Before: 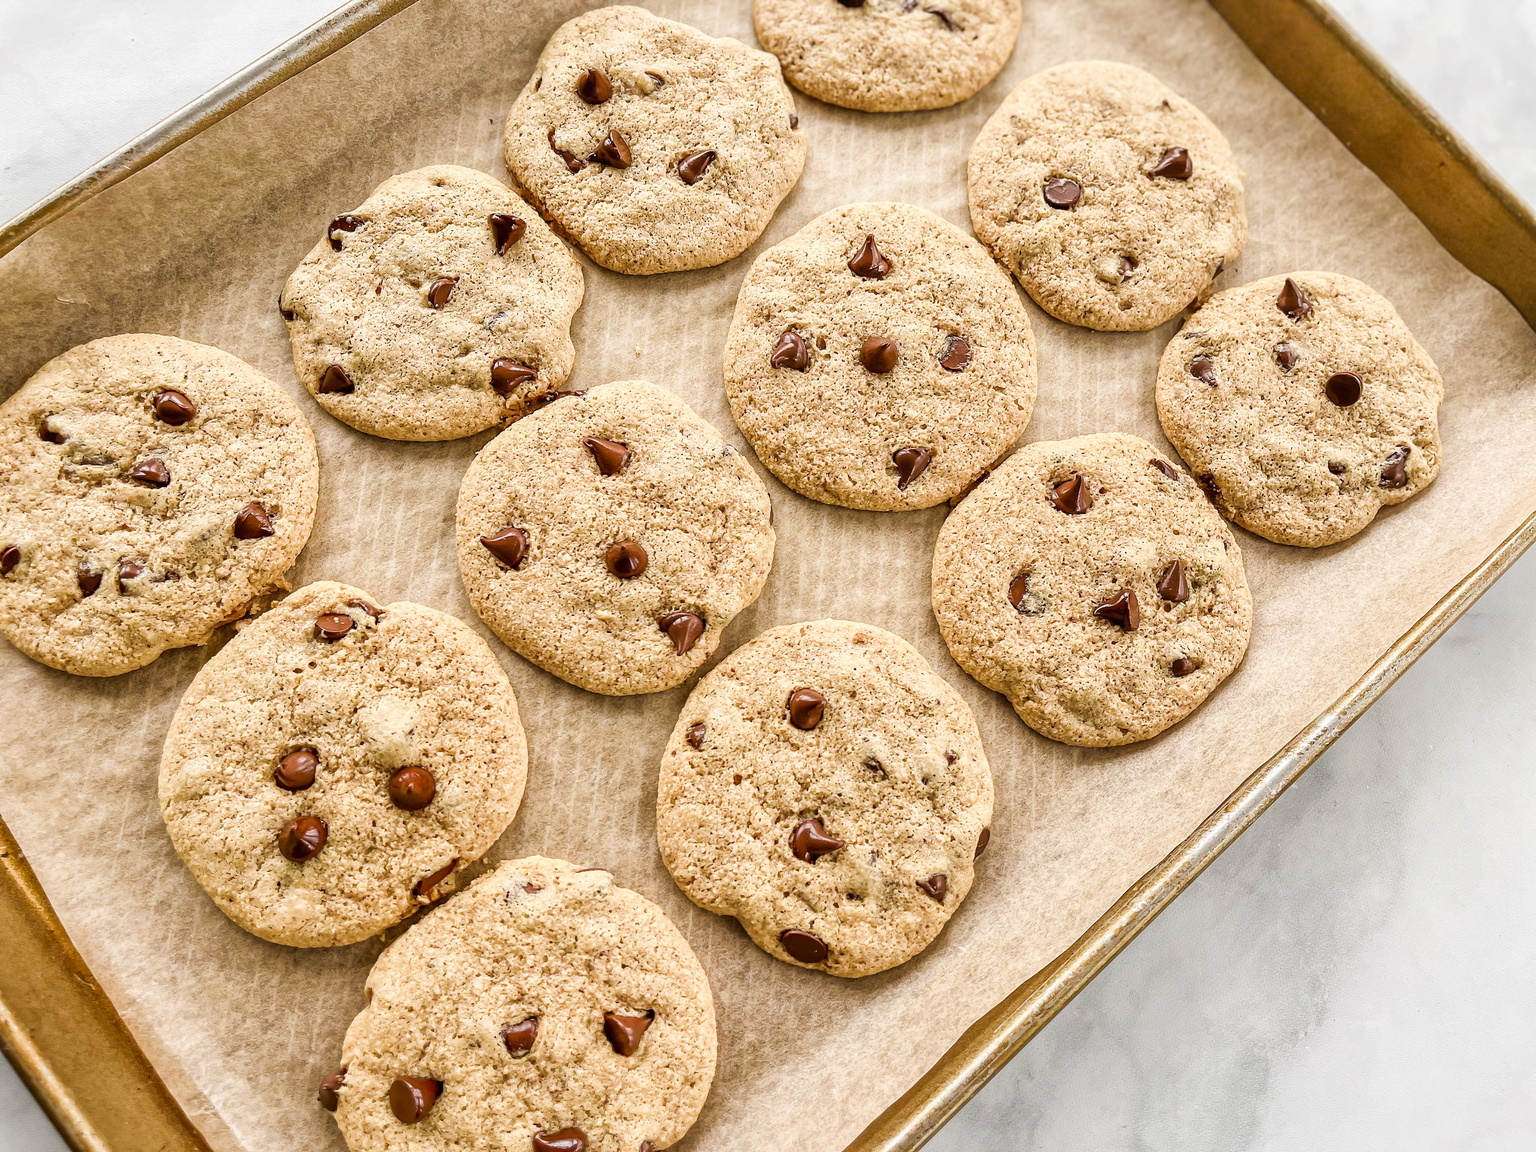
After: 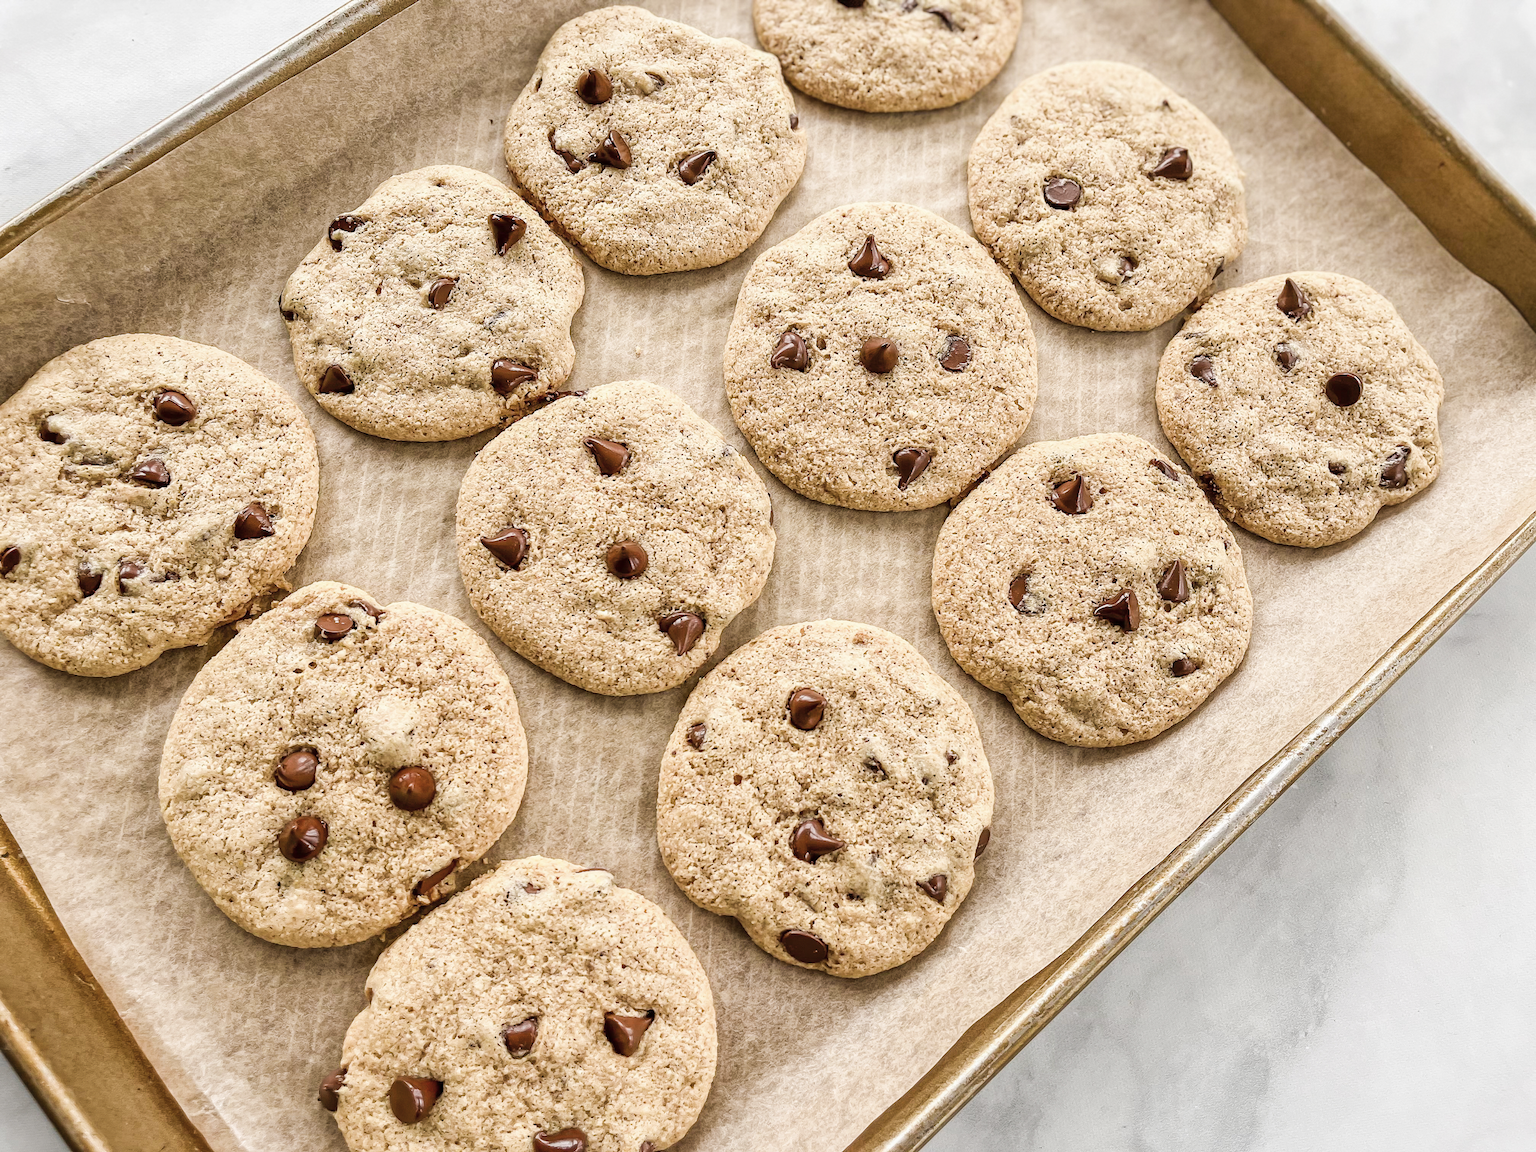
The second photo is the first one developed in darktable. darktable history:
color correction: highlights b* 0.056, saturation 0.775
